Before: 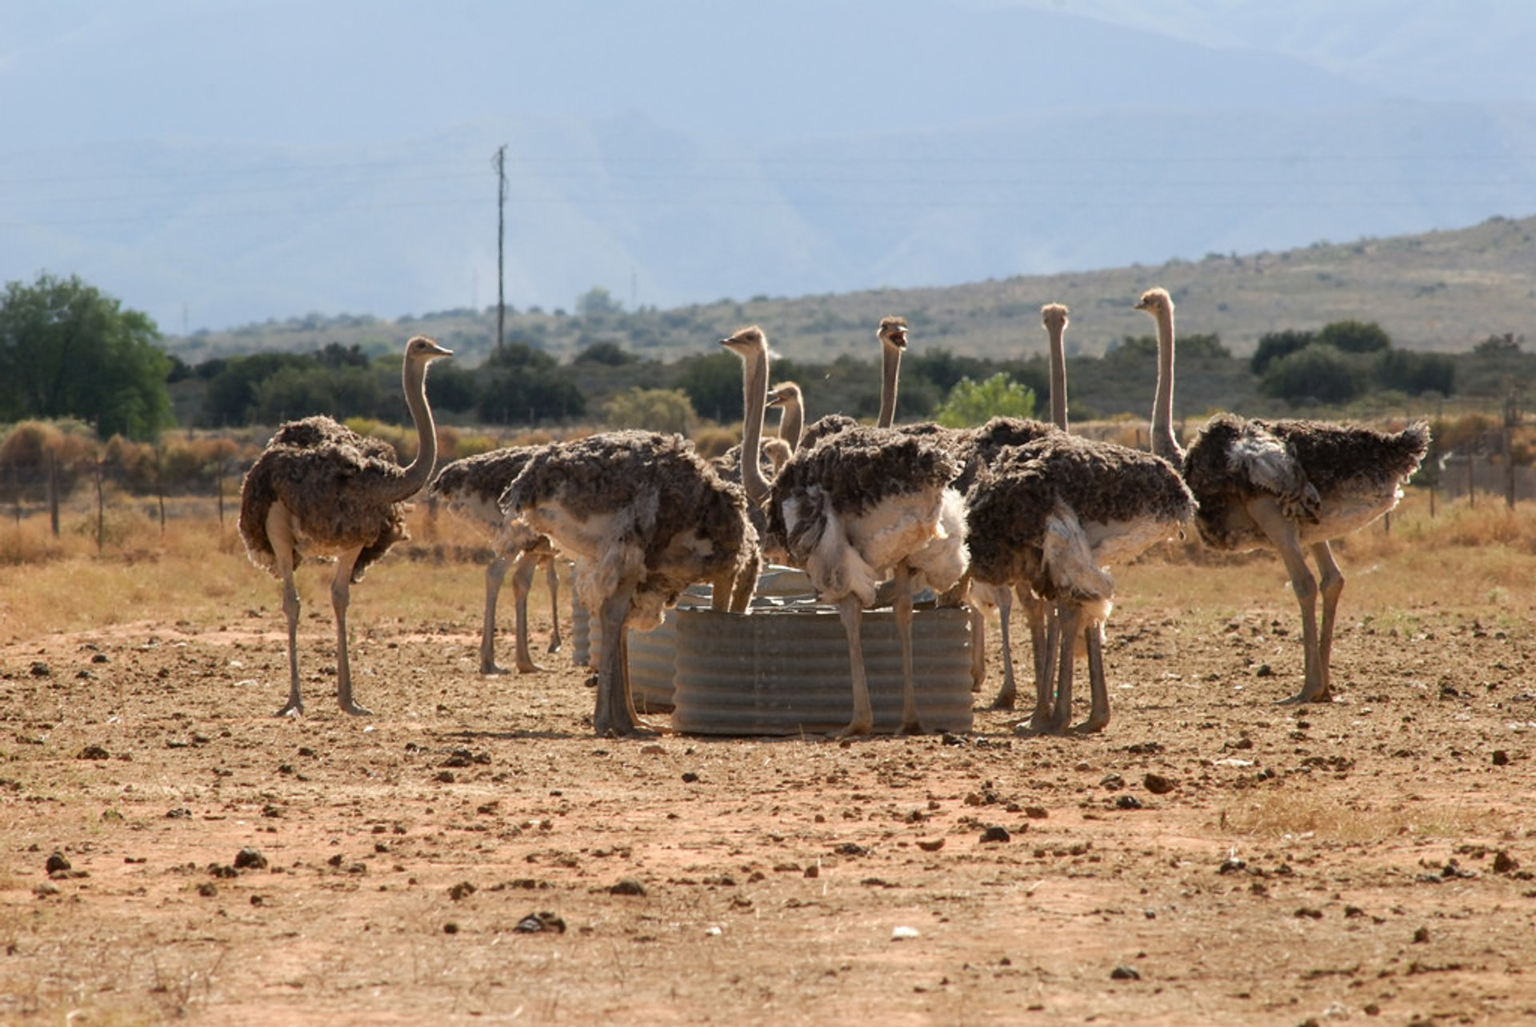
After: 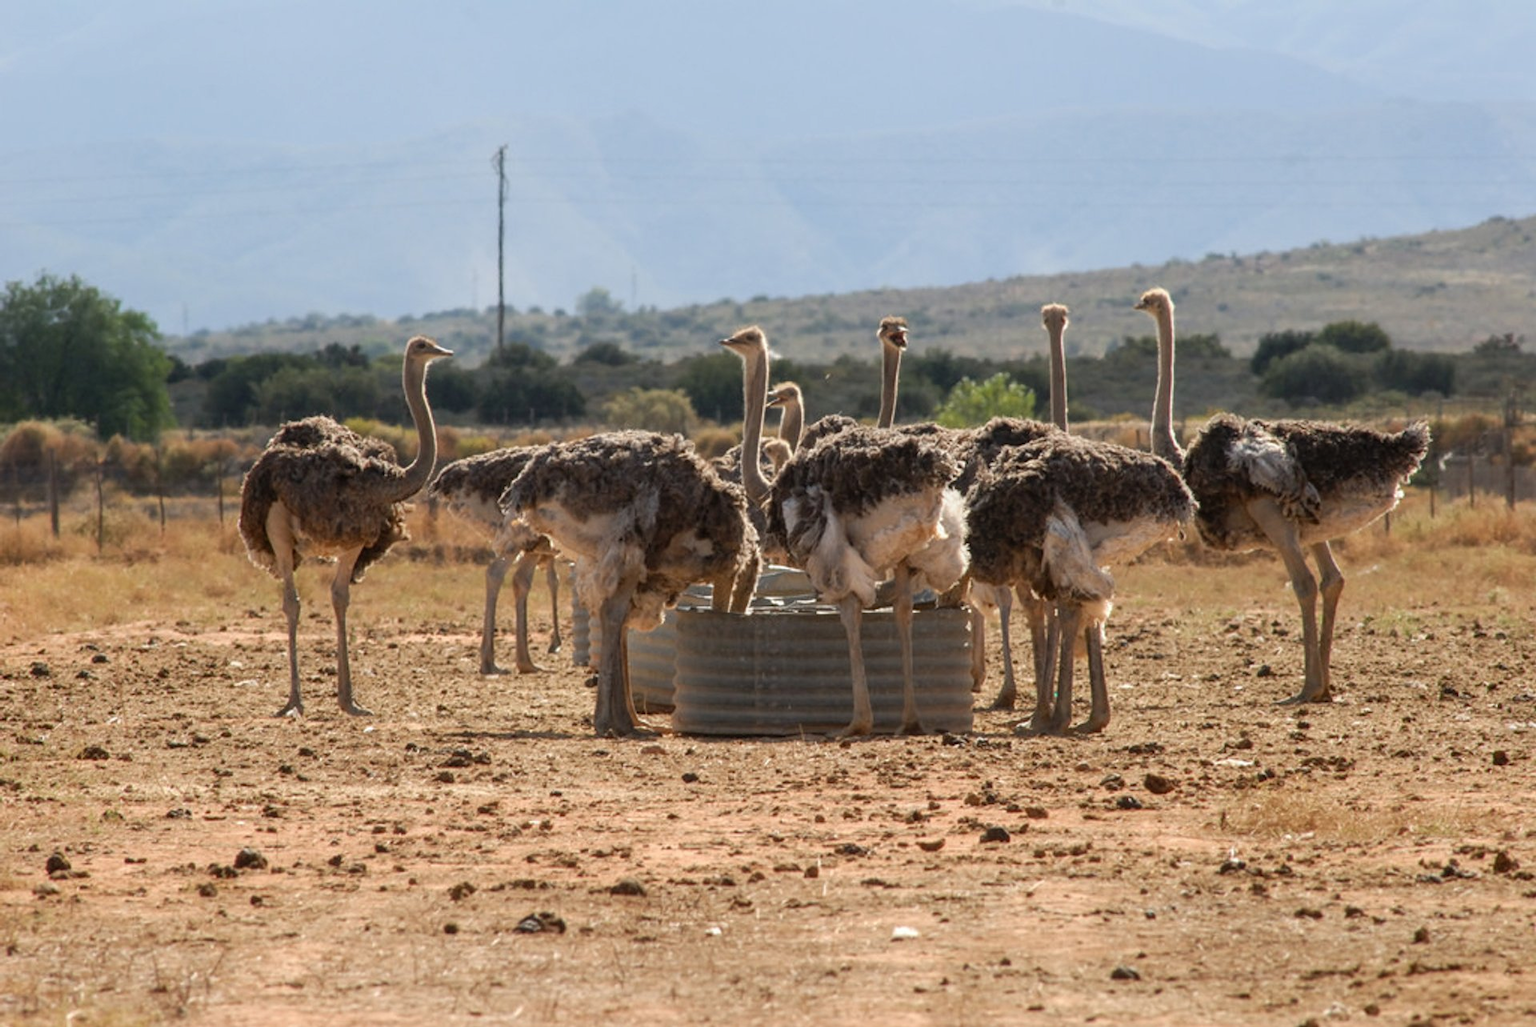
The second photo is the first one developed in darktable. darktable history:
local contrast: detail 110%
exposure: exposure -0.01 EV, compensate exposure bias true, compensate highlight preservation false
